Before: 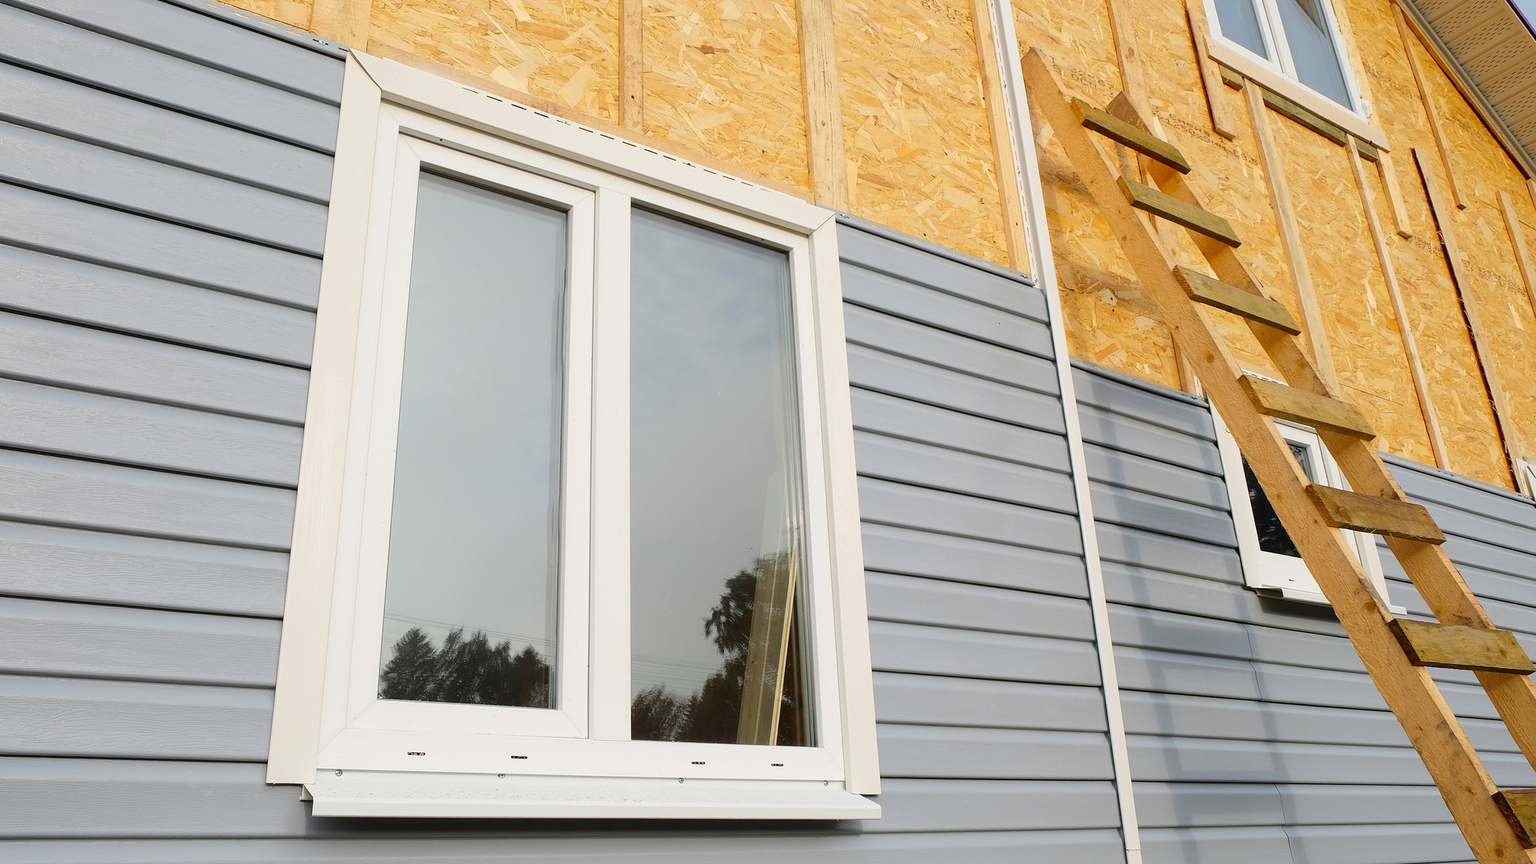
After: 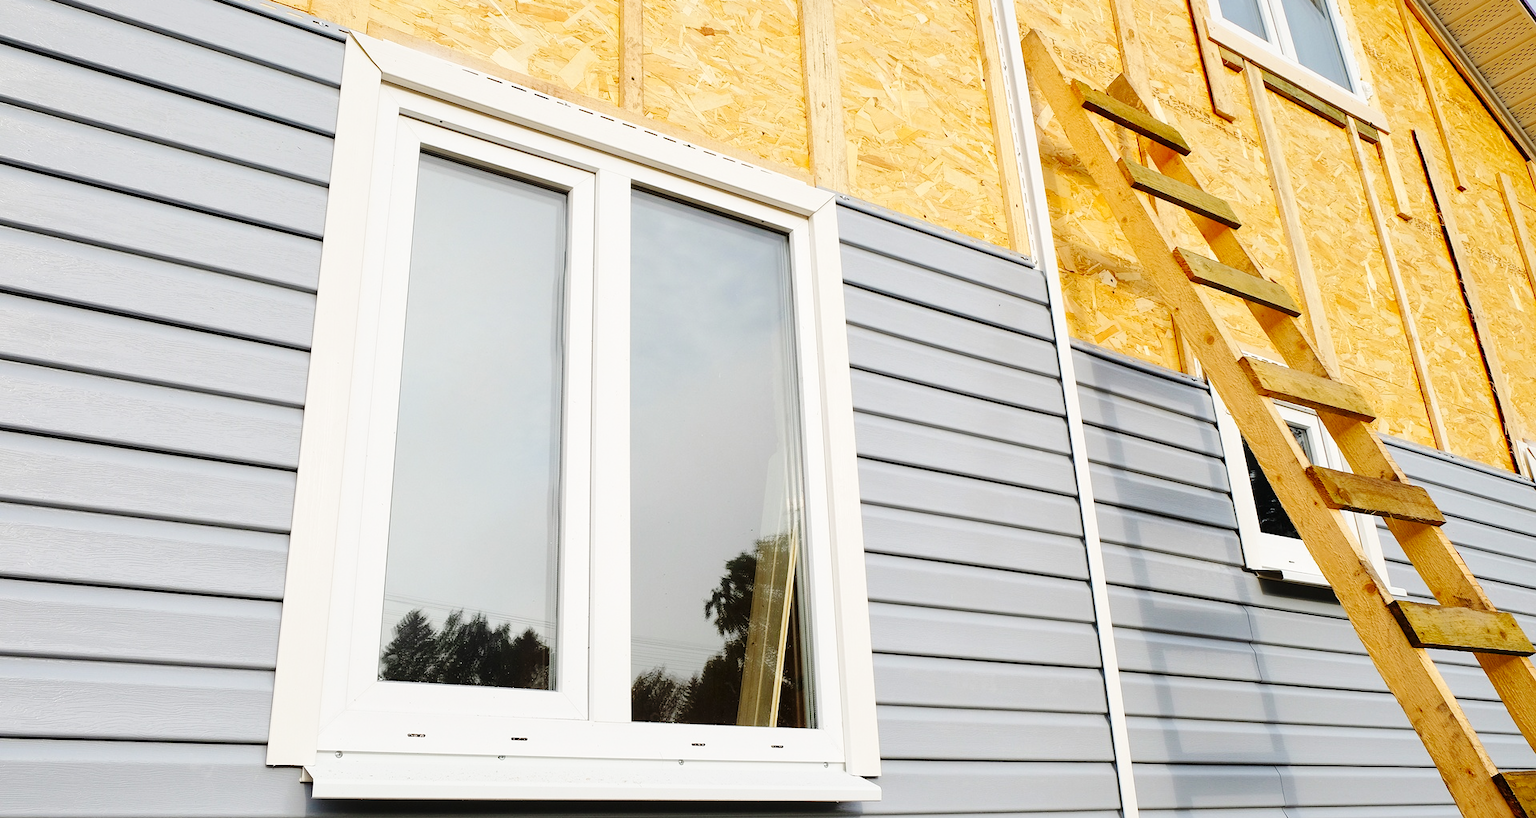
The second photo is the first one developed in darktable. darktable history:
crop and rotate: top 2.244%, bottom 3.028%
local contrast: mode bilateral grid, contrast 19, coarseness 49, detail 119%, midtone range 0.2
base curve: curves: ch0 [(0, 0) (0.036, 0.025) (0.121, 0.166) (0.206, 0.329) (0.605, 0.79) (1, 1)], exposure shift 0.01, preserve colors none
